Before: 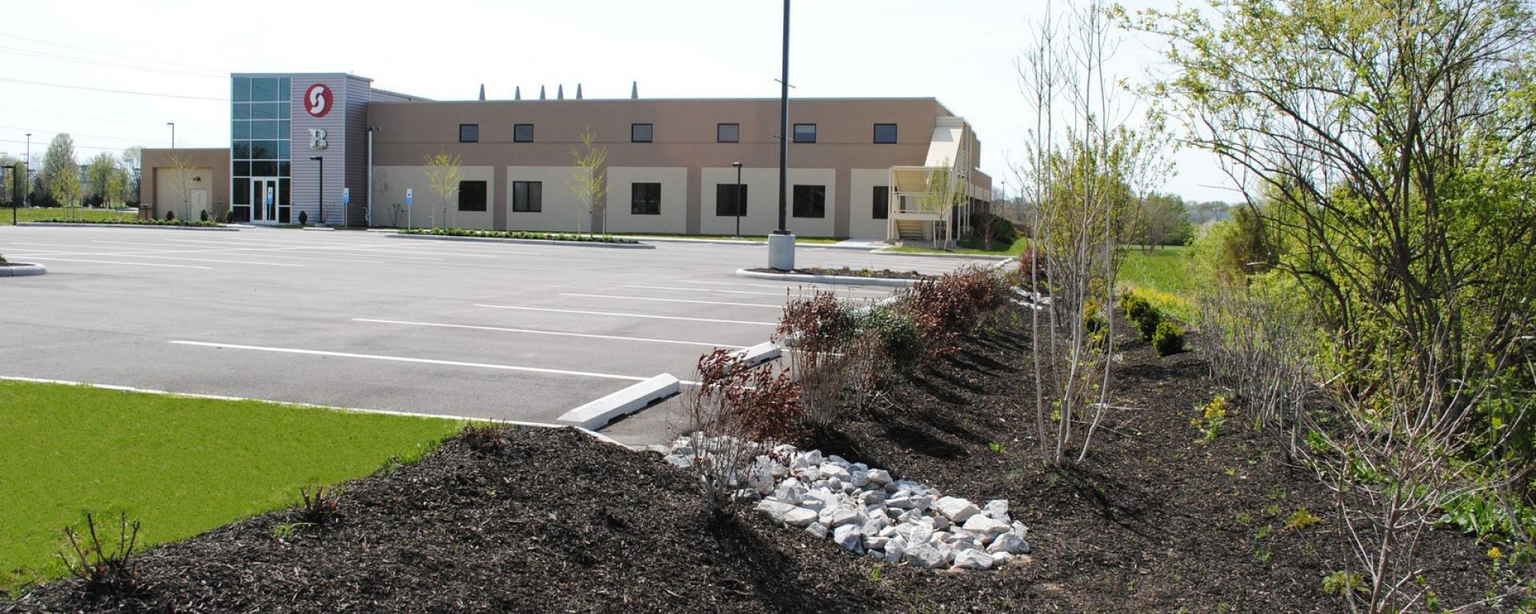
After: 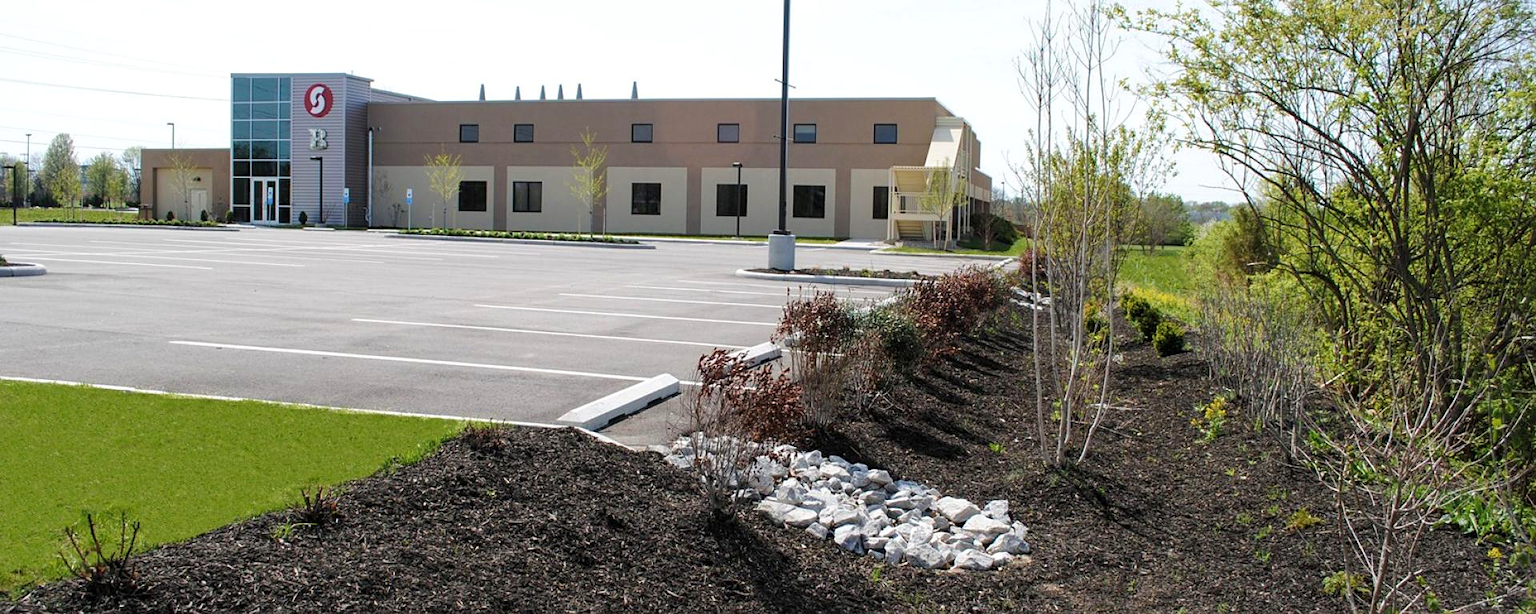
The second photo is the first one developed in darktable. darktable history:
sharpen: amount 0.2
velvia: strength 15%
local contrast: highlights 100%, shadows 100%, detail 120%, midtone range 0.2
